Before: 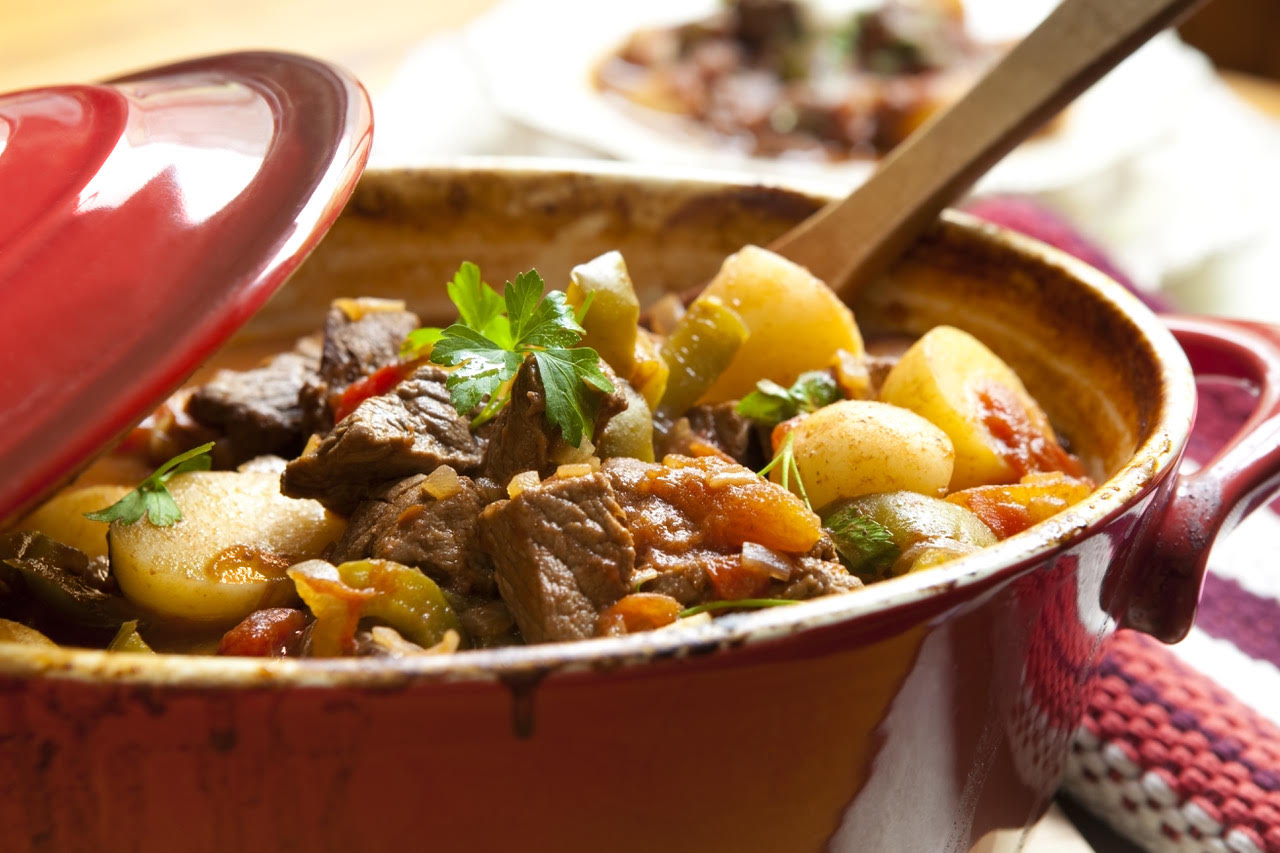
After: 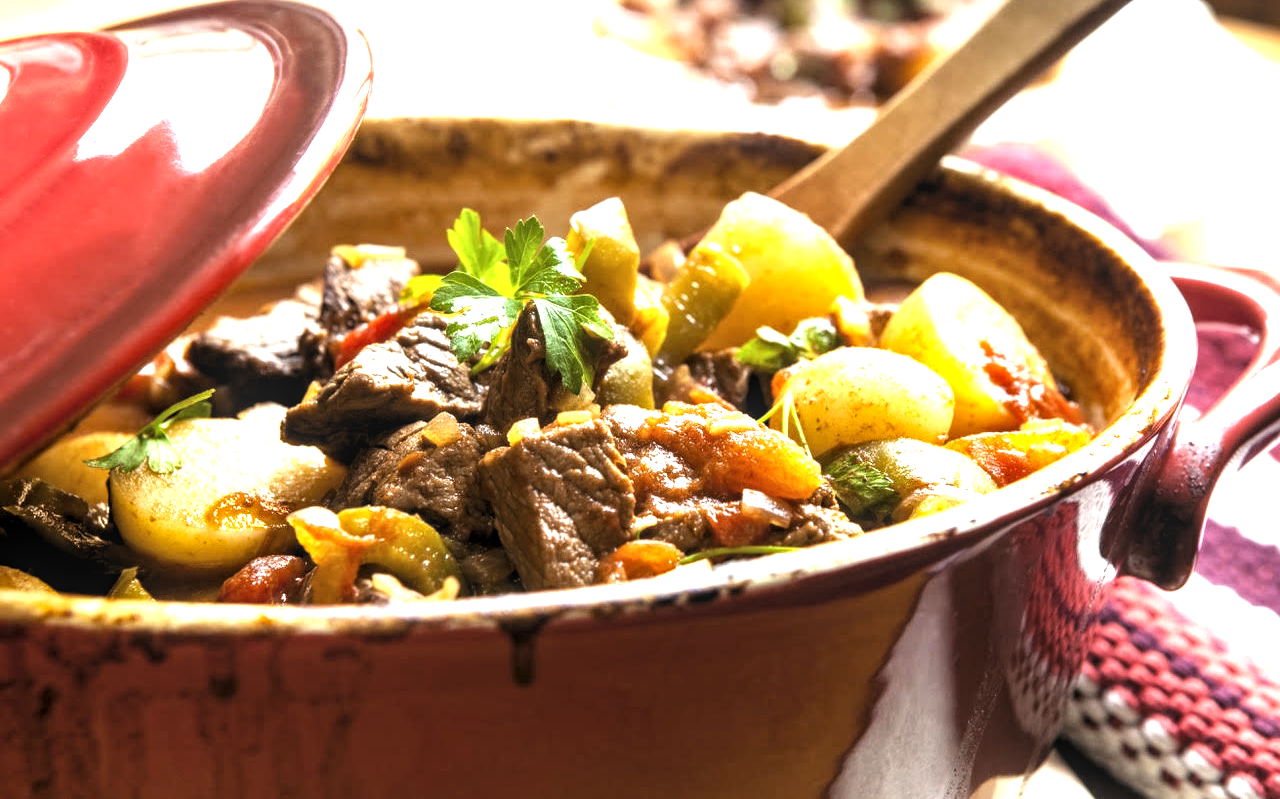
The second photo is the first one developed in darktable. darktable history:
levels: levels [0.116, 0.574, 1]
crop and rotate: top 6.25%
local contrast: on, module defaults
exposure: black level correction 0.001, exposure 1.129 EV, compensate exposure bias true, compensate highlight preservation false
